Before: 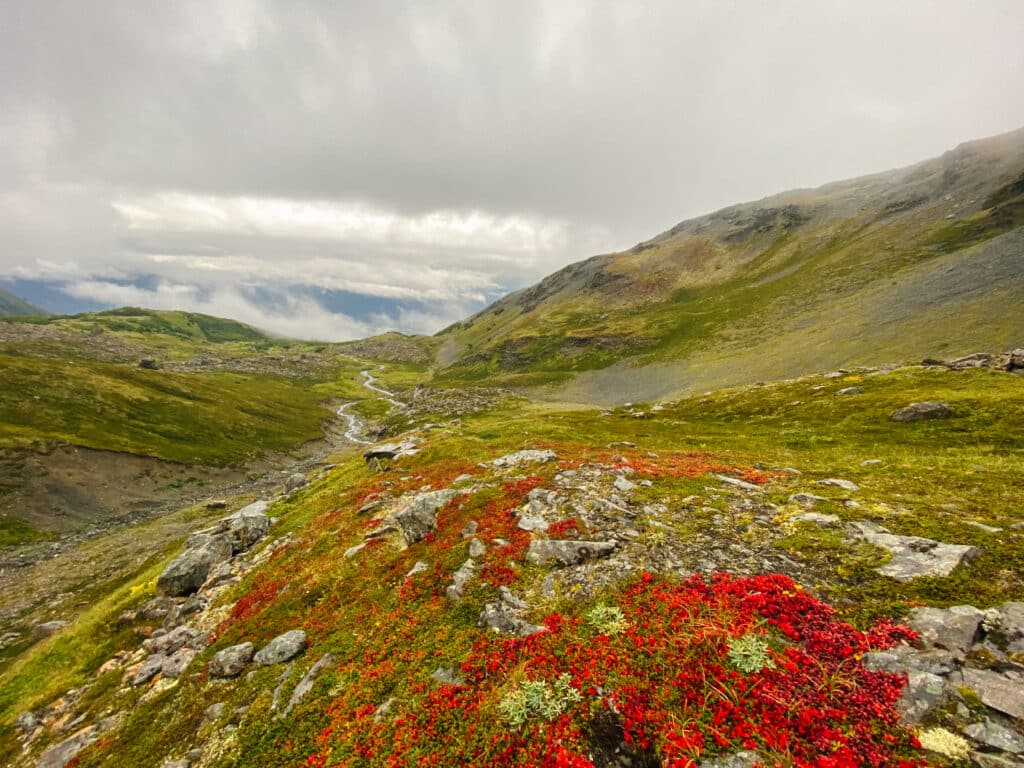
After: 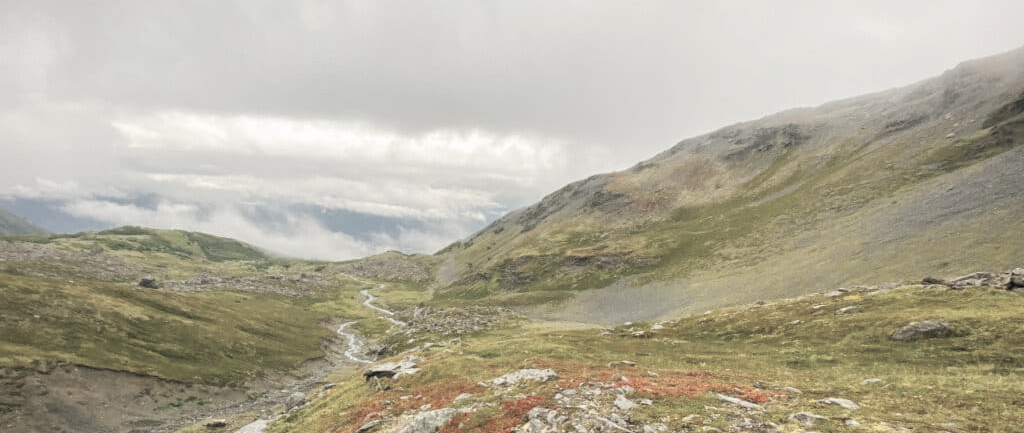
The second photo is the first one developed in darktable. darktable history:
crop and rotate: top 10.616%, bottom 32.933%
contrast brightness saturation: brightness 0.186, saturation -0.517
